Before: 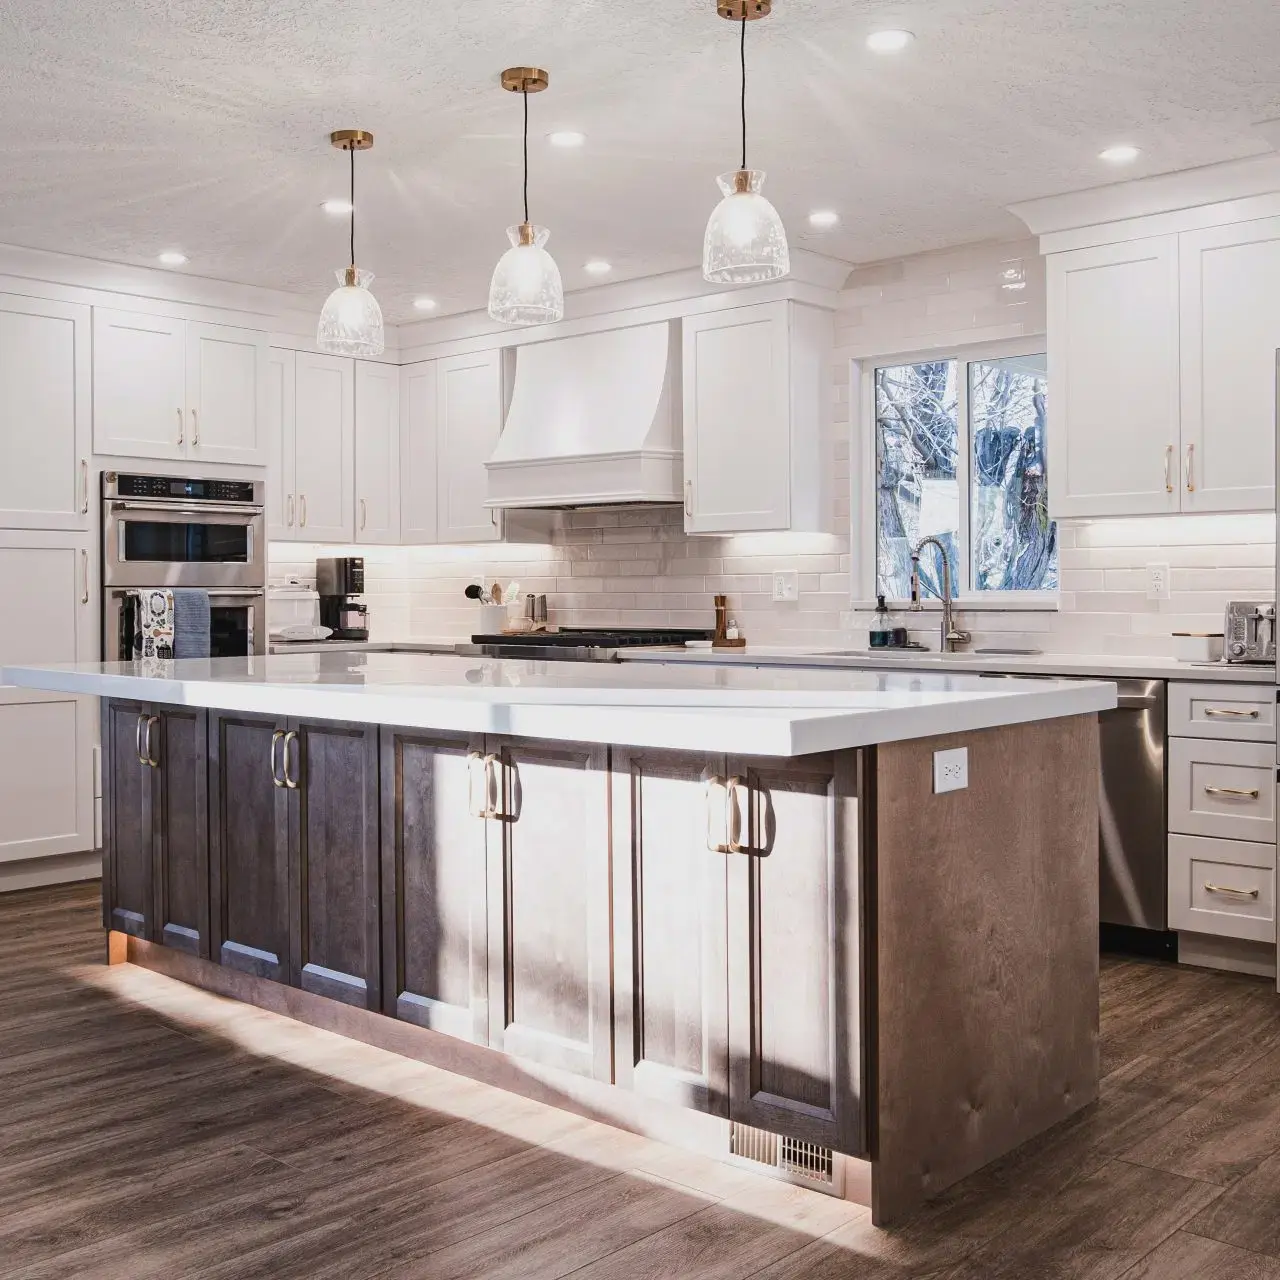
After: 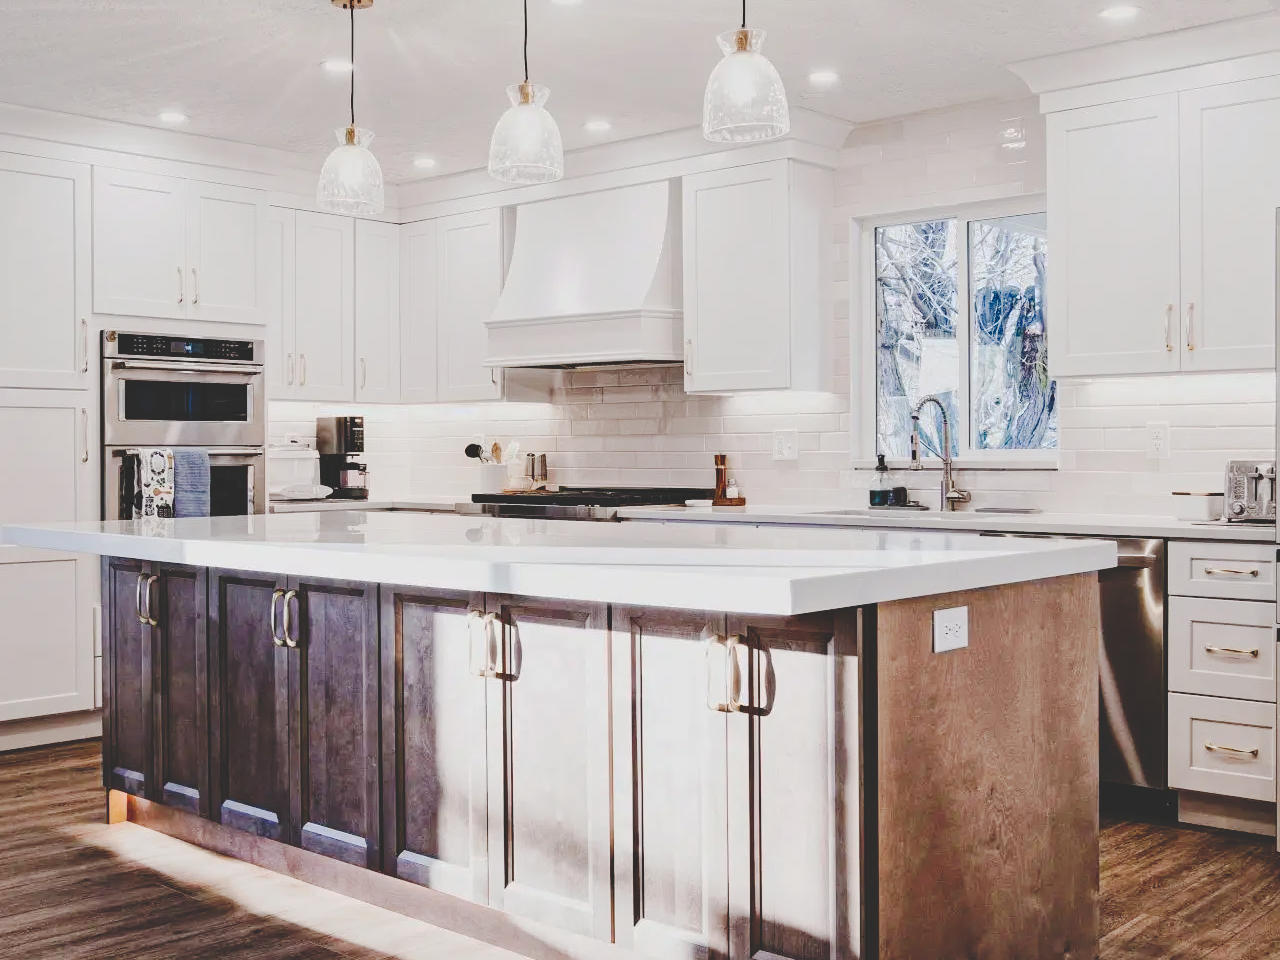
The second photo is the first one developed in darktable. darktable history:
tone curve: curves: ch0 [(0, 0) (0.003, 0.169) (0.011, 0.169) (0.025, 0.169) (0.044, 0.173) (0.069, 0.178) (0.1, 0.183) (0.136, 0.185) (0.177, 0.197) (0.224, 0.227) (0.277, 0.292) (0.335, 0.391) (0.399, 0.491) (0.468, 0.592) (0.543, 0.672) (0.623, 0.734) (0.709, 0.785) (0.801, 0.844) (0.898, 0.893) (1, 1)], preserve colors none
crop: top 11.038%, bottom 13.962%
shadows and highlights: shadows 37.27, highlights -28.18, soften with gaussian
